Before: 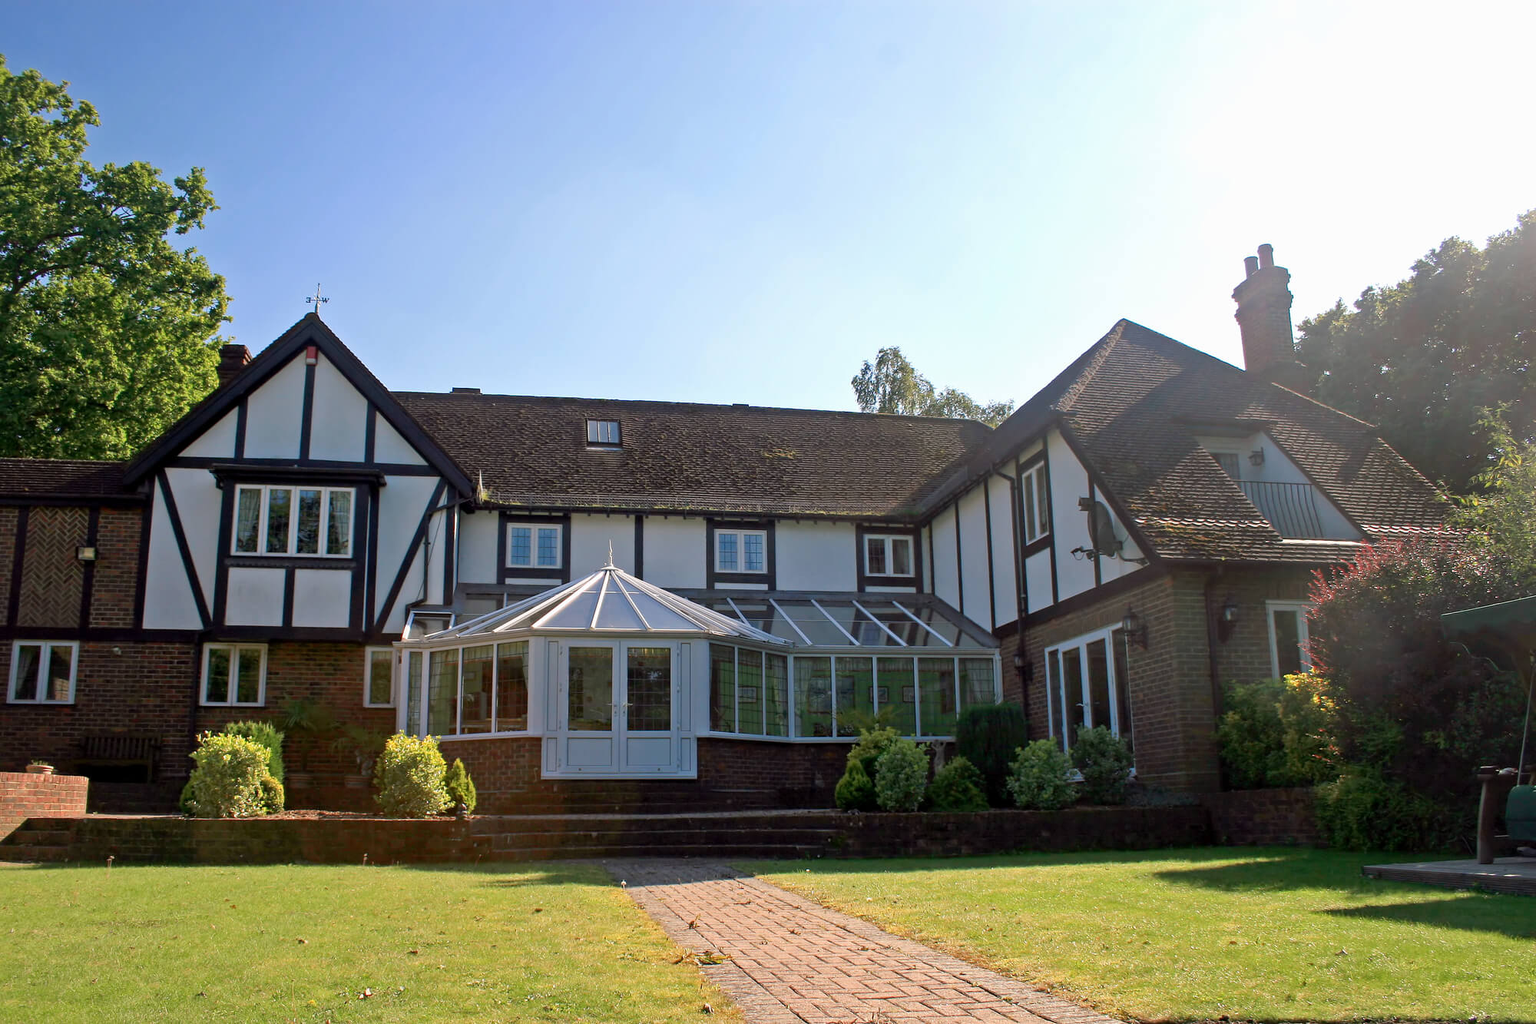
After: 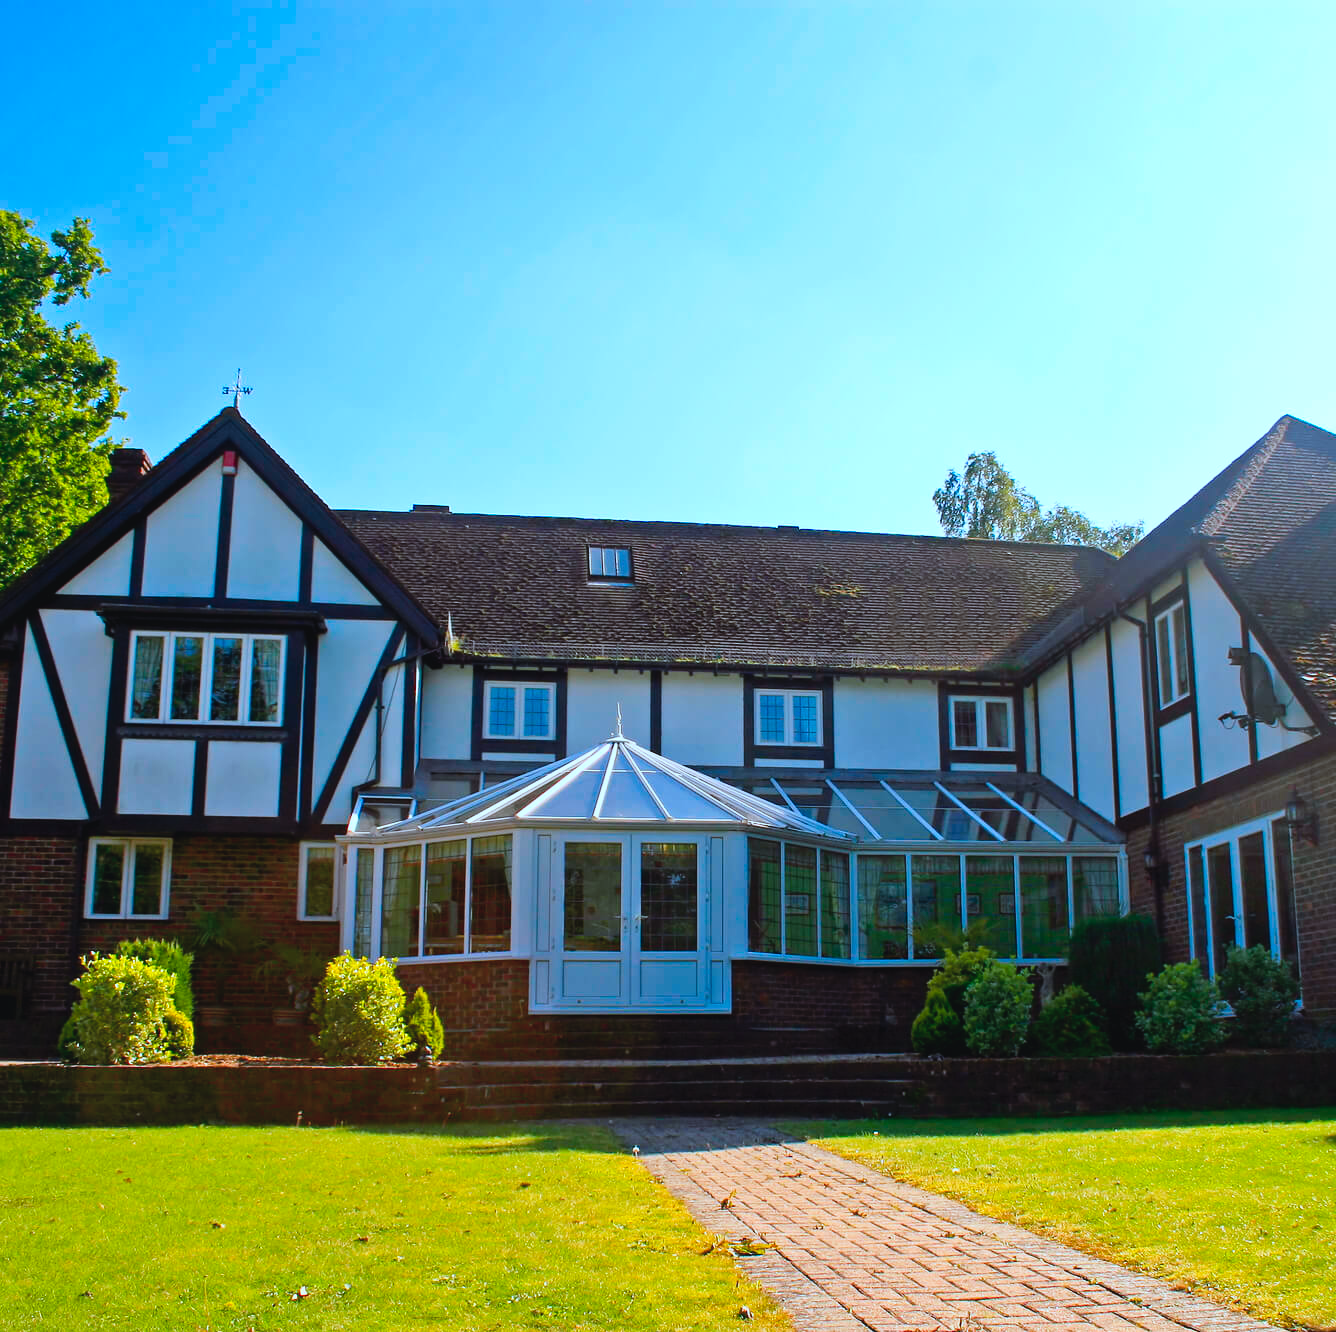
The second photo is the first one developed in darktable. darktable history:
crop and rotate: left 8.83%, right 24.368%
tone curve: curves: ch0 [(0, 0.036) (0.119, 0.115) (0.466, 0.498) (0.715, 0.767) (0.817, 0.865) (1, 0.998)]; ch1 [(0, 0) (0.377, 0.424) (0.442, 0.491) (0.487, 0.498) (0.514, 0.512) (0.536, 0.577) (0.66, 0.724) (1, 1)]; ch2 [(0, 0) (0.38, 0.405) (0.463, 0.443) (0.492, 0.486) (0.526, 0.541) (0.578, 0.598) (1, 1)], preserve colors none
color balance rgb: linear chroma grading › shadows -9.829%, linear chroma grading › global chroma 20.029%, perceptual saturation grading › global saturation 36.76%
color correction: highlights a* -8.81, highlights b* -22.66
